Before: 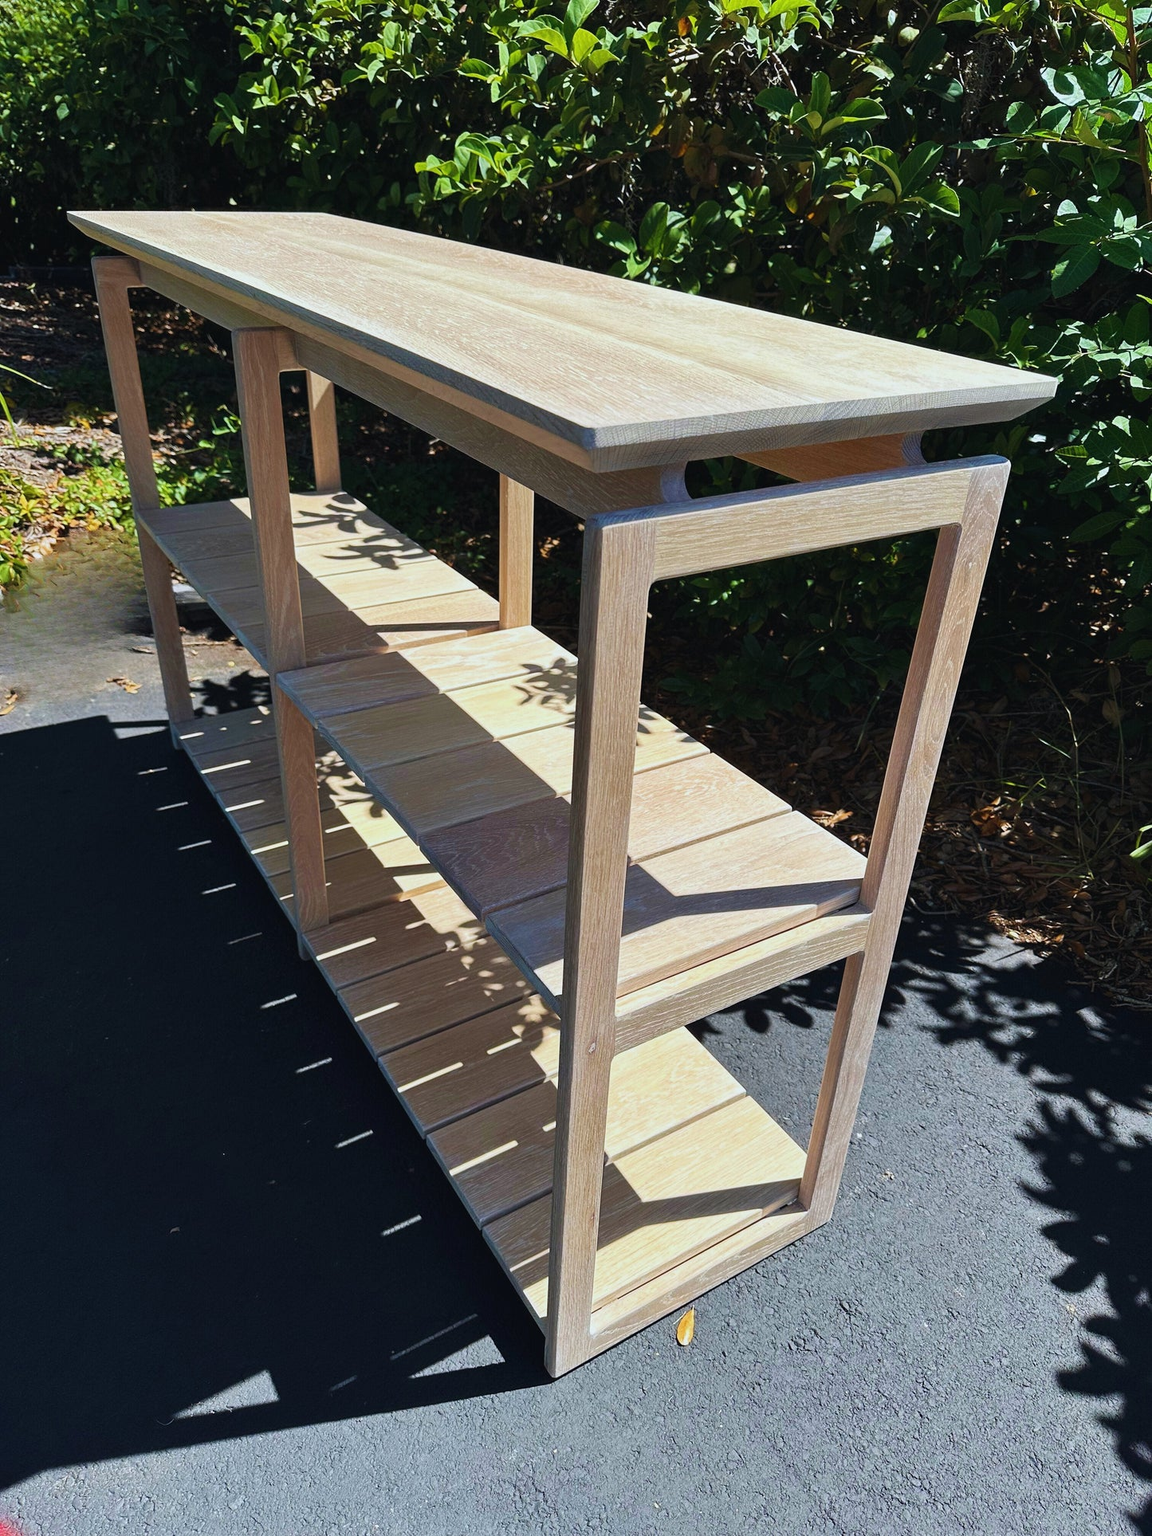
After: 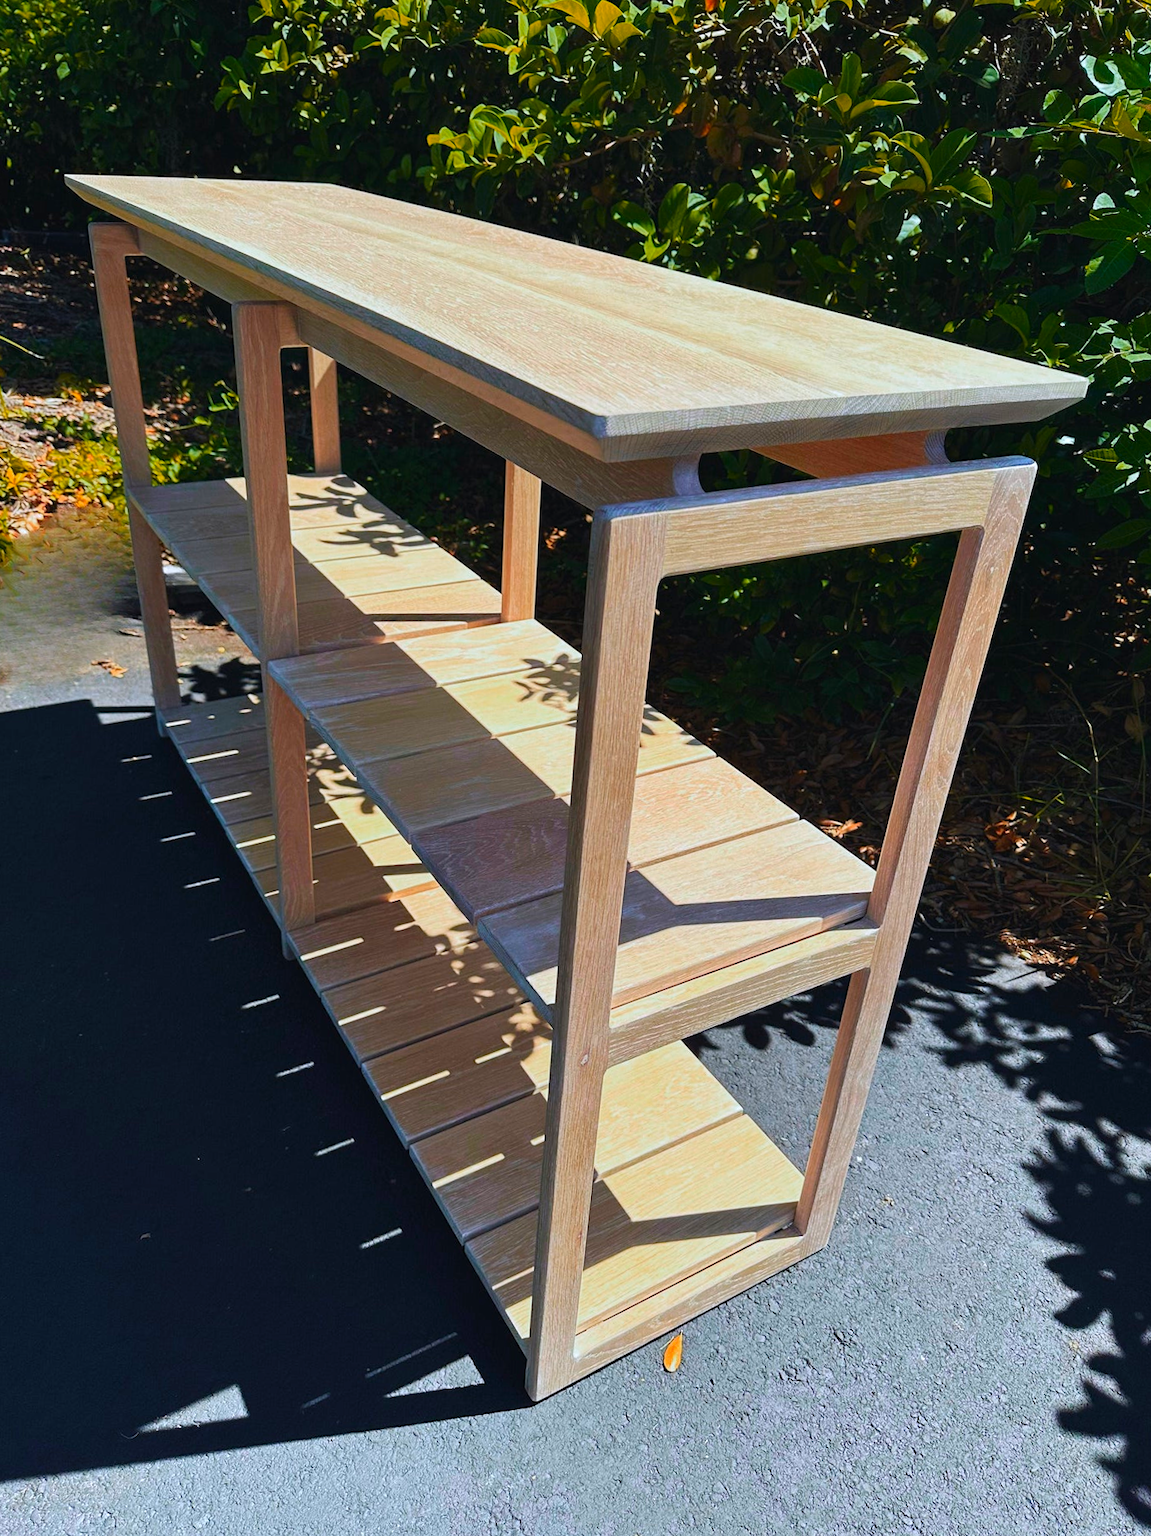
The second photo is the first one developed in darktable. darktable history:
crop and rotate: angle -1.69°
color zones: curves: ch0 [(0.473, 0.374) (0.742, 0.784)]; ch1 [(0.354, 0.737) (0.742, 0.705)]; ch2 [(0.318, 0.421) (0.758, 0.532)]
